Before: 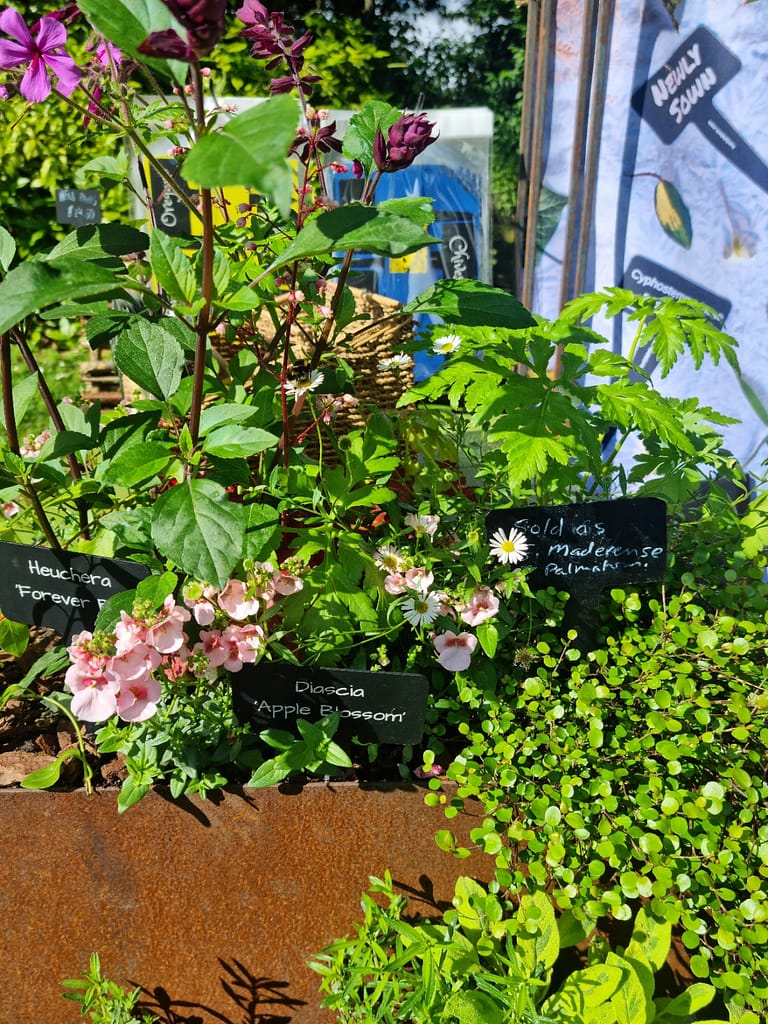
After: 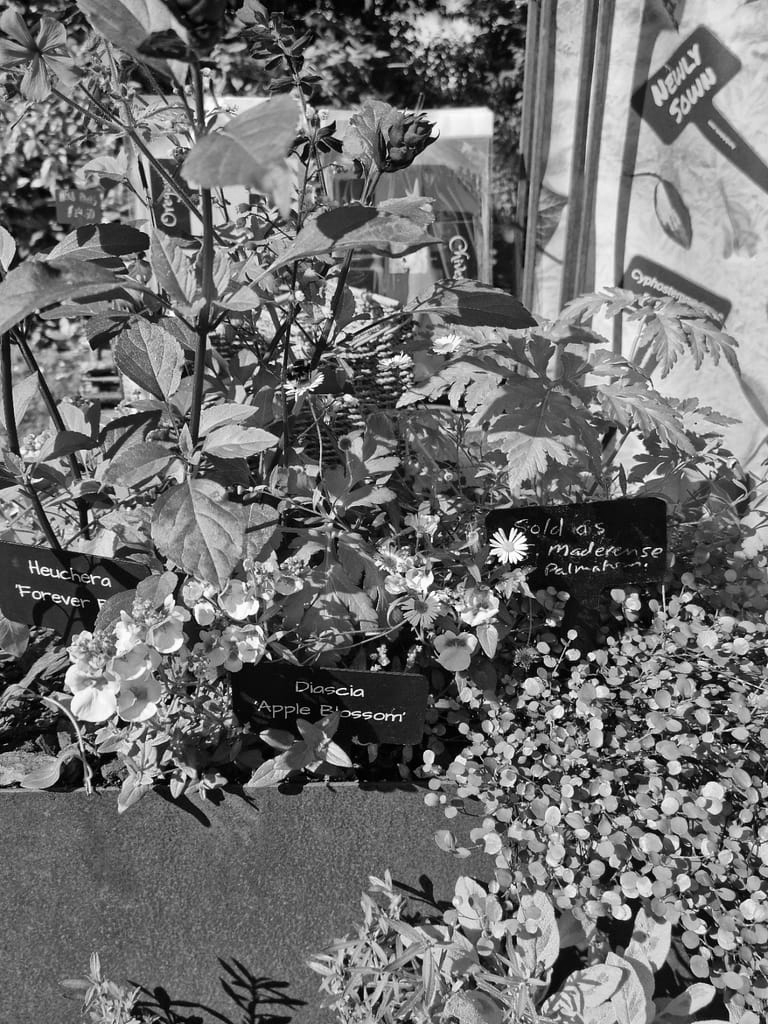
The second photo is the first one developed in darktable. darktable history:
white balance: red 0.967, blue 1.119, emerald 0.756
monochrome: on, module defaults
